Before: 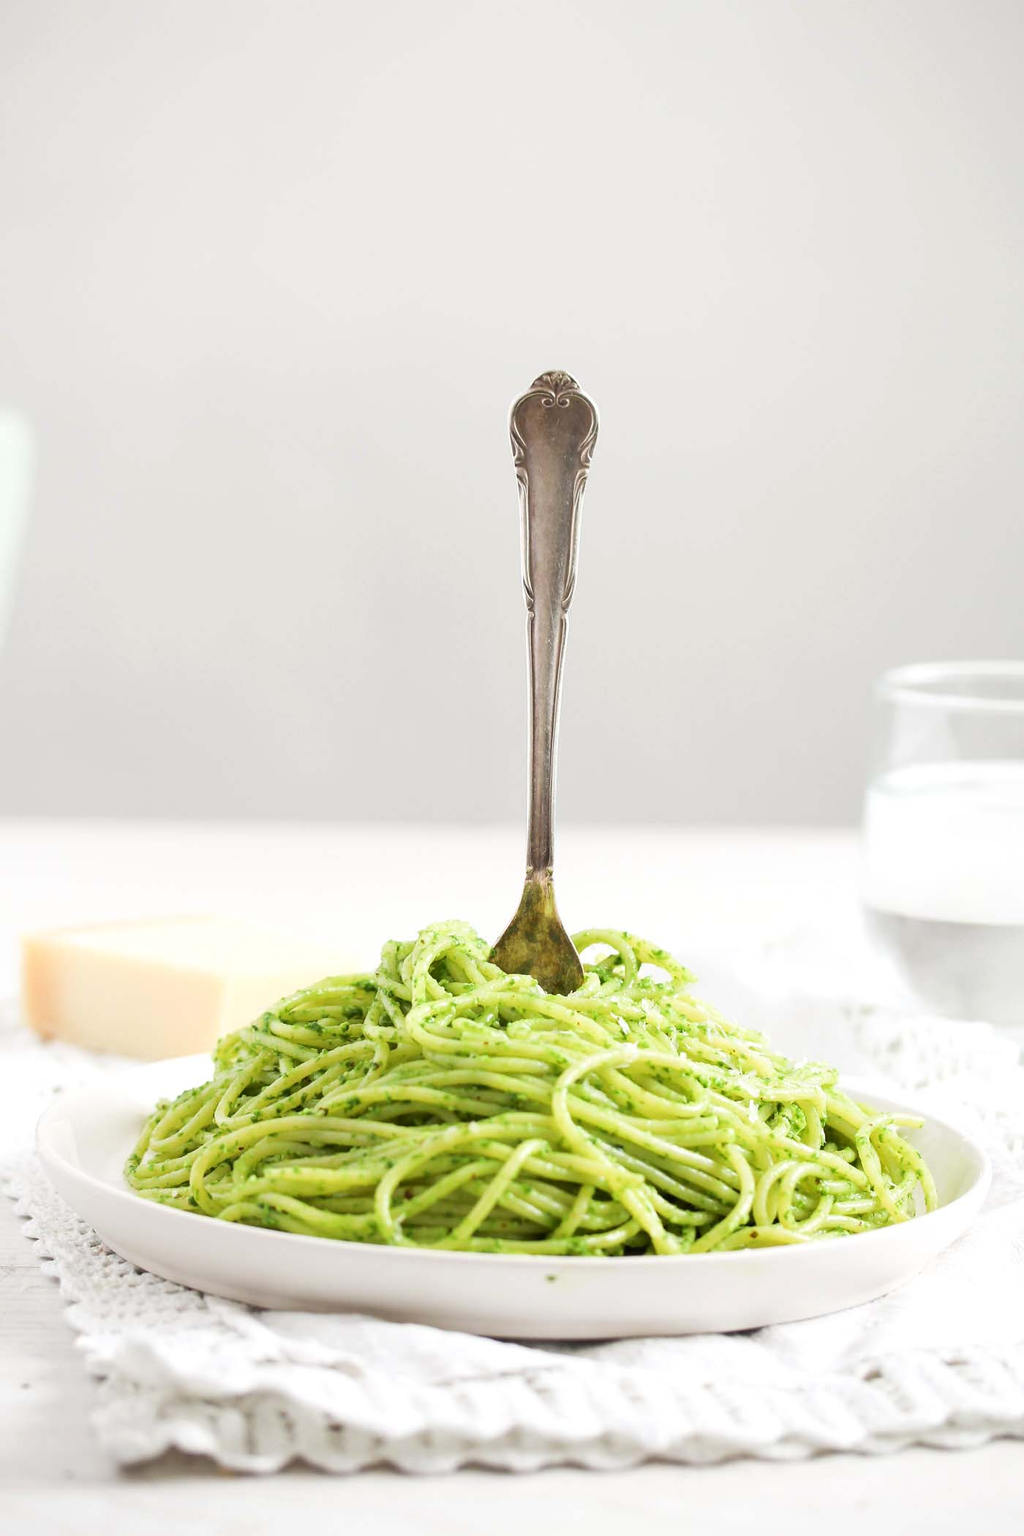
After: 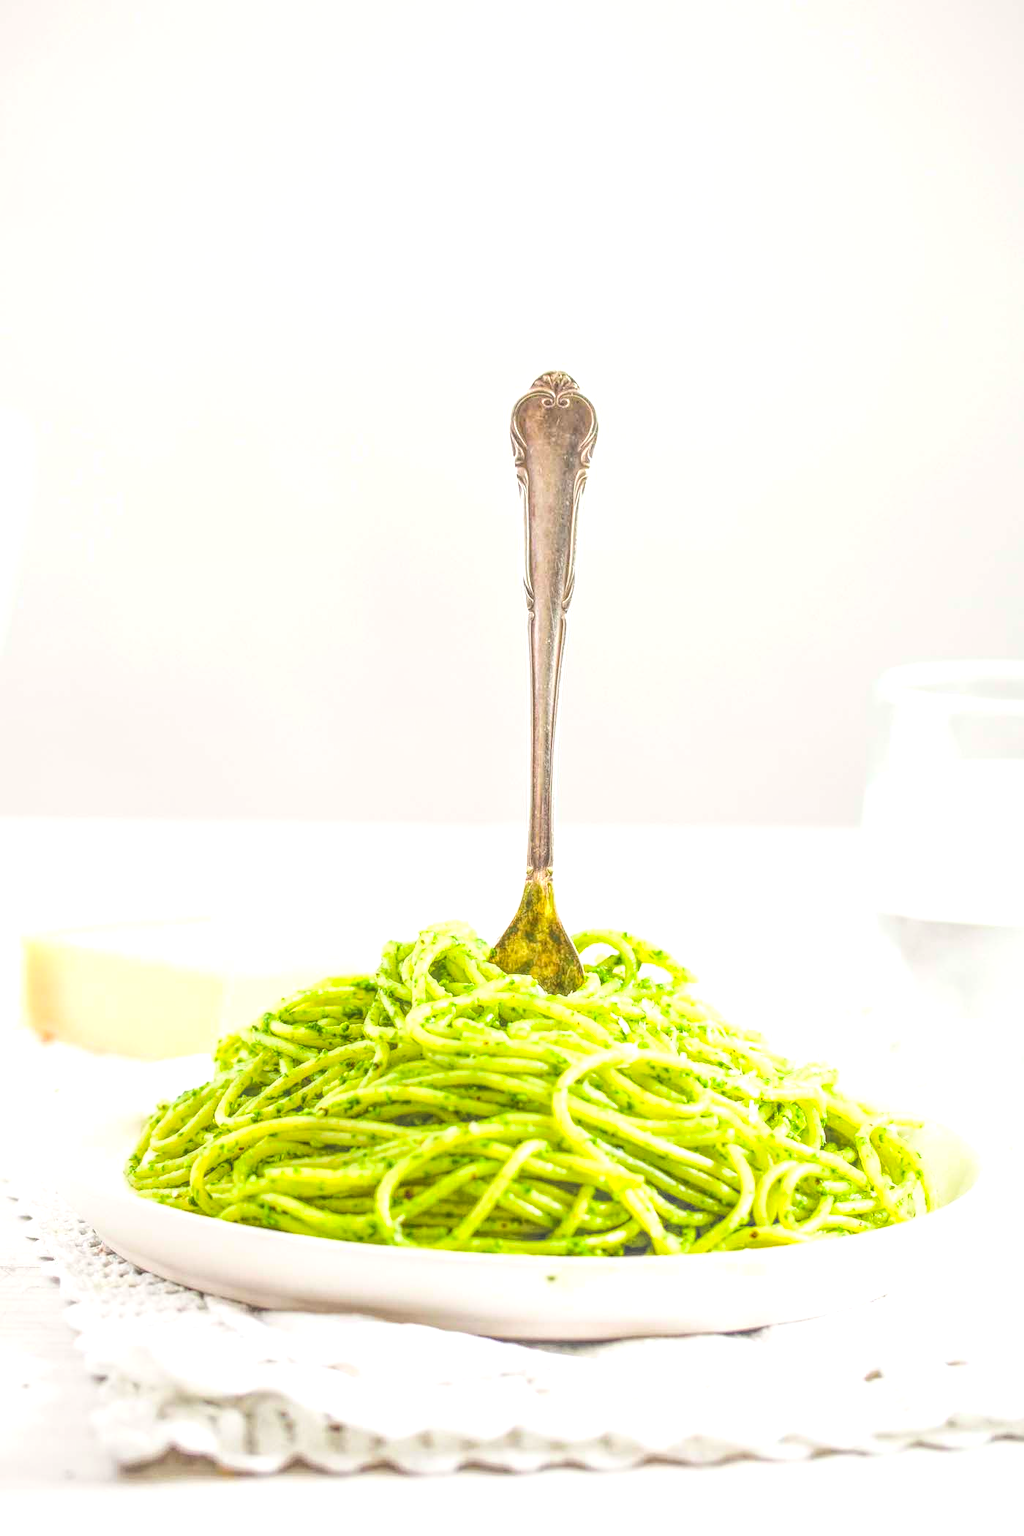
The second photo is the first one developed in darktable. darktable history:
tone equalizer: -8 EV -0.417 EV, -7 EV -0.389 EV, -6 EV -0.333 EV, -5 EV -0.222 EV, -3 EV 0.222 EV, -2 EV 0.333 EV, -1 EV 0.389 EV, +0 EV 0.417 EV, edges refinement/feathering 500, mask exposure compensation -1.57 EV, preserve details no
color balance rgb: perceptual saturation grading › global saturation 25%, perceptual brilliance grading › mid-tones 10%, perceptual brilliance grading › shadows 15%, global vibrance 20%
local contrast: highlights 20%, shadows 30%, detail 200%, midtone range 0.2
base curve: curves: ch0 [(0, 0) (0.666, 0.806) (1, 1)]
